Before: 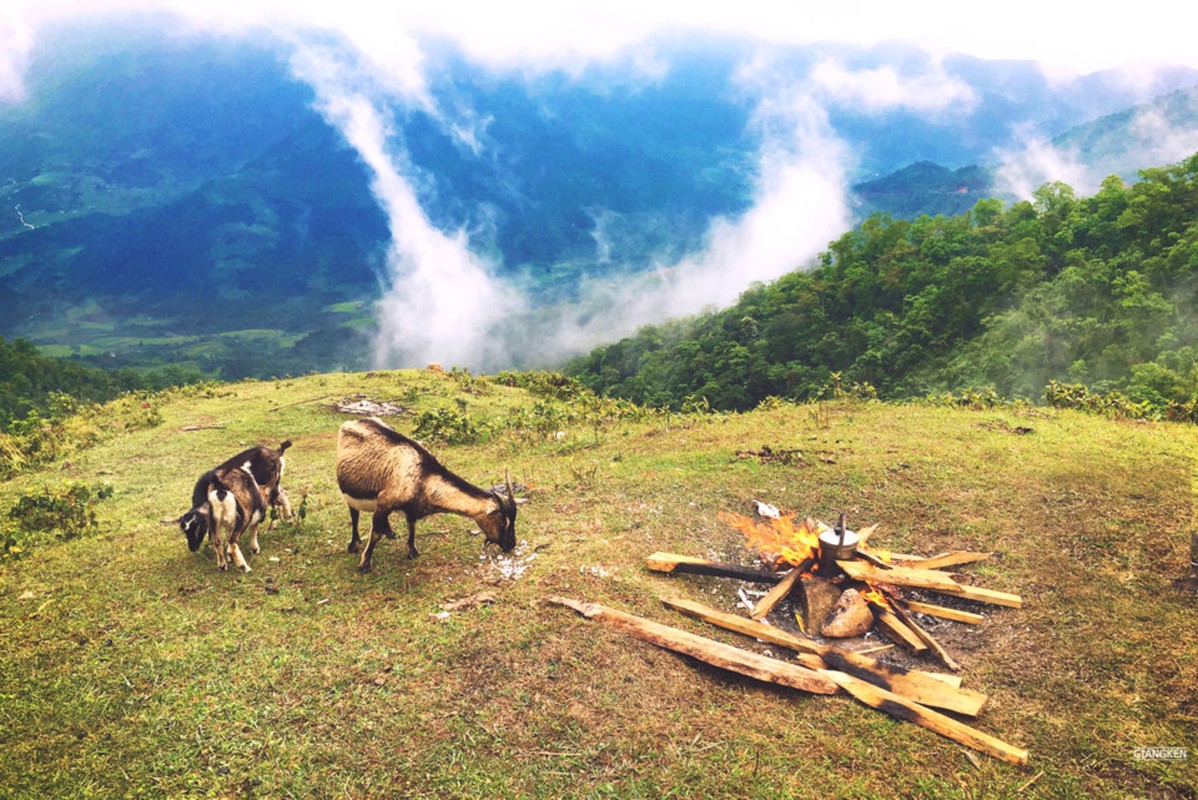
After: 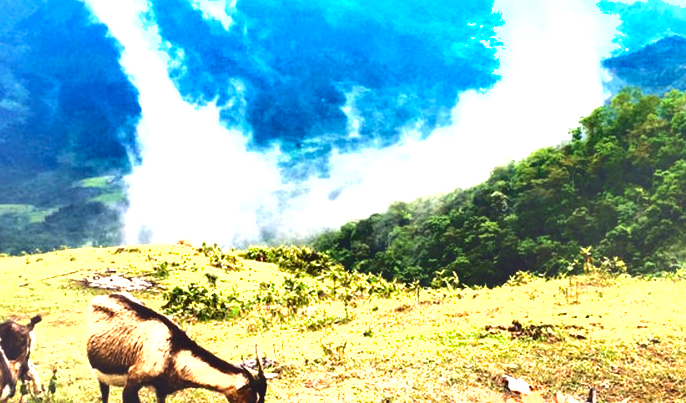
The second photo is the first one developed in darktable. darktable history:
exposure: exposure 1.275 EV, compensate highlight preservation false
crop: left 20.905%, top 15.748%, right 21.788%, bottom 33.789%
shadows and highlights: low approximation 0.01, soften with gaussian
